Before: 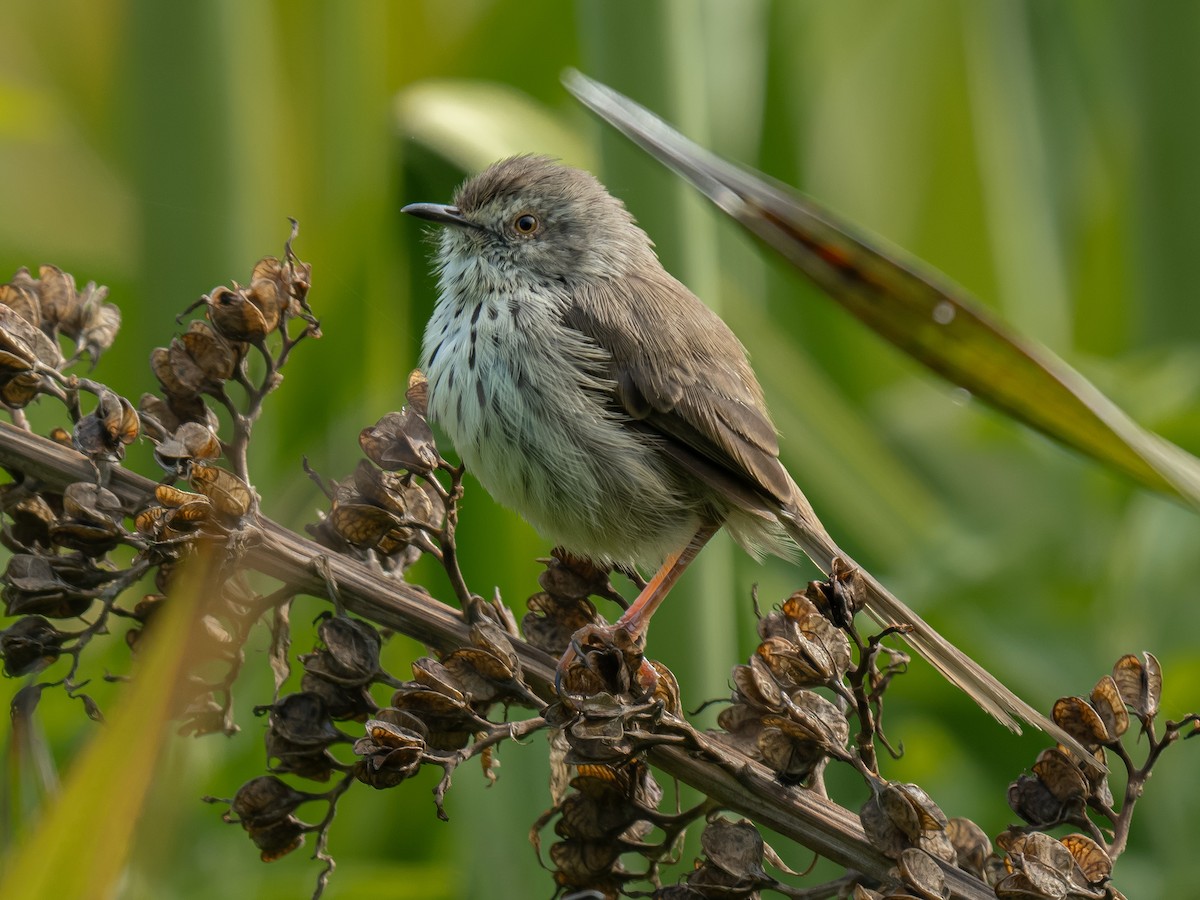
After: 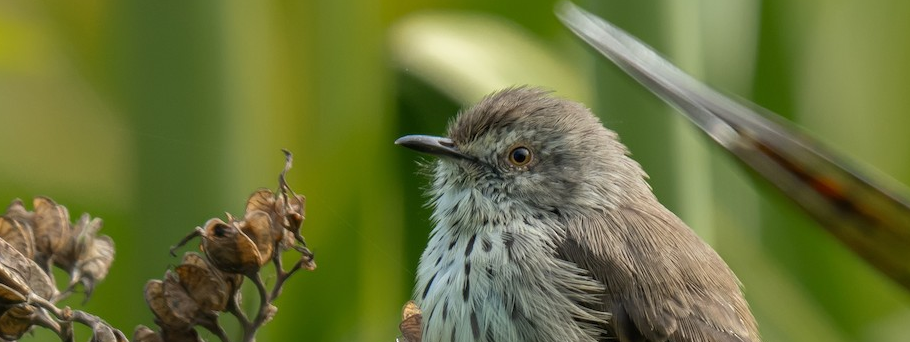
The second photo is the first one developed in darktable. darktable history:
crop: left 0.542%, top 7.648%, right 23.616%, bottom 54.35%
